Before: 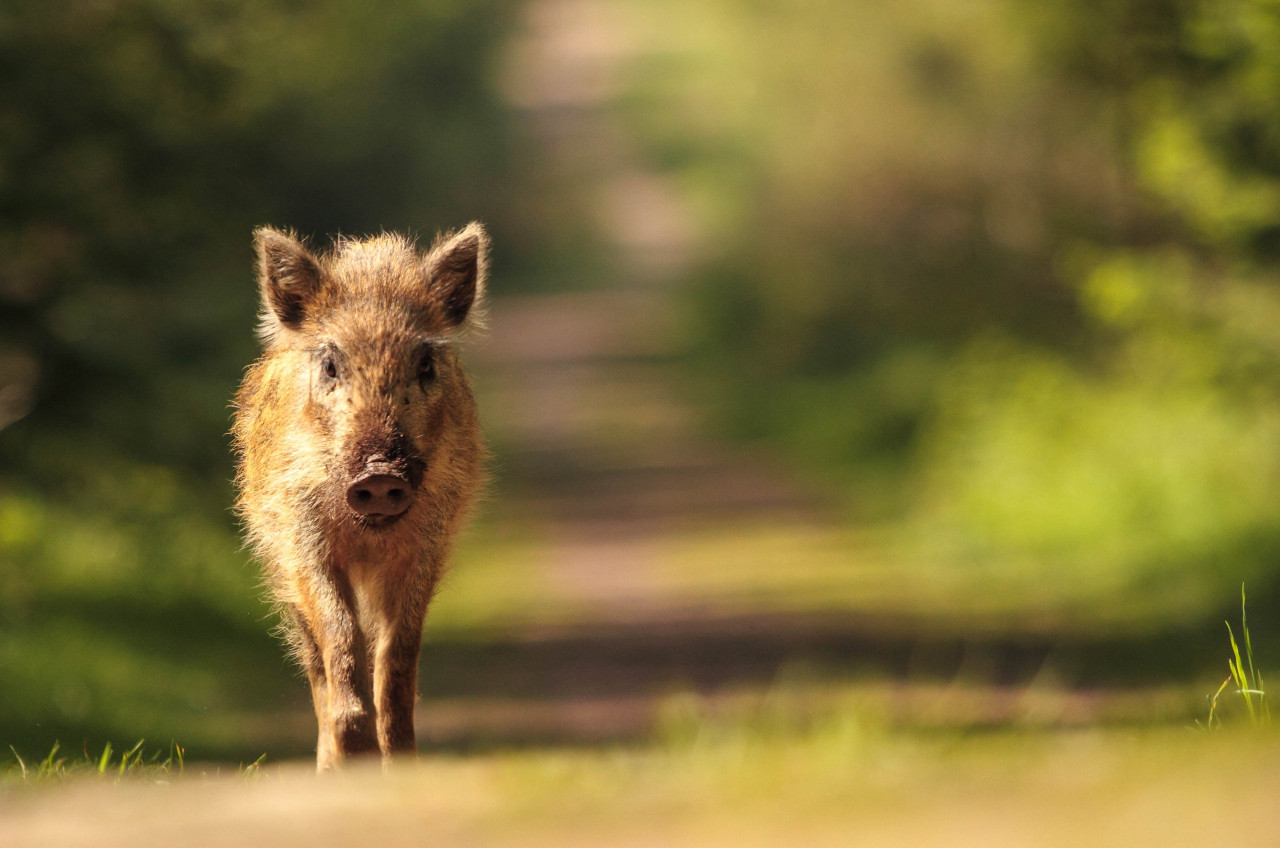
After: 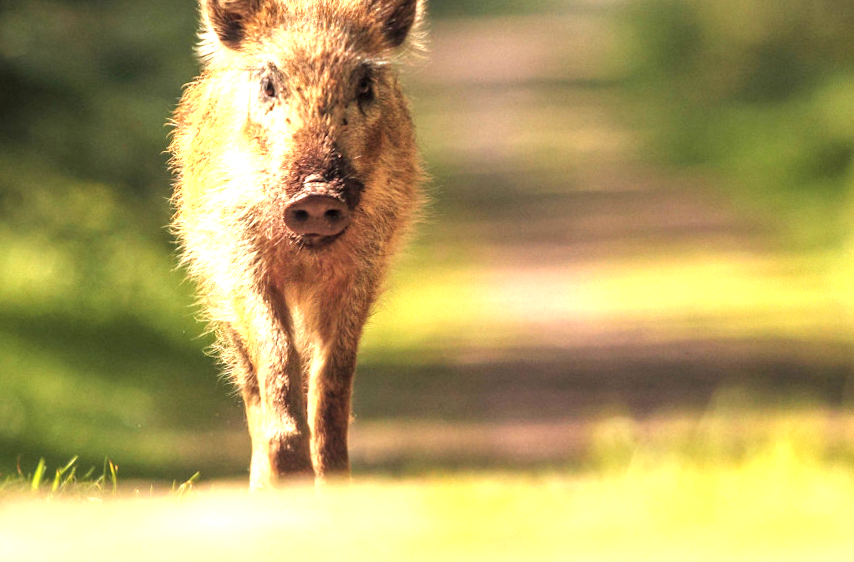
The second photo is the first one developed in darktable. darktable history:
local contrast: on, module defaults
exposure: black level correction 0, exposure 1.284 EV, compensate exposure bias true, compensate highlight preservation false
crop and rotate: angle -0.821°, left 3.918%, top 32.216%, right 27.857%
